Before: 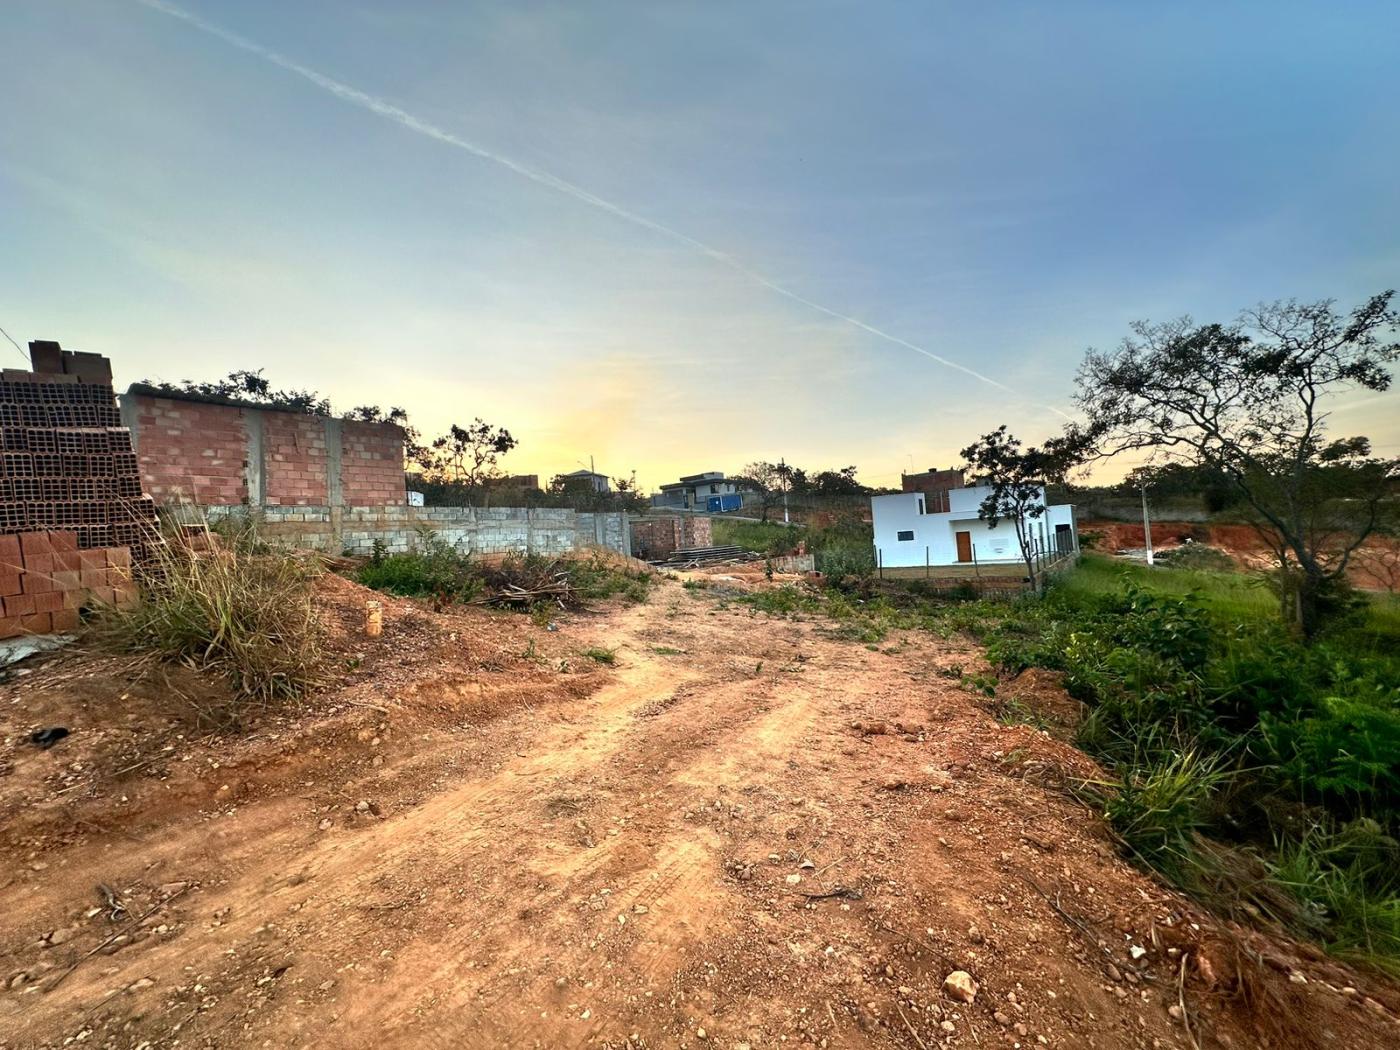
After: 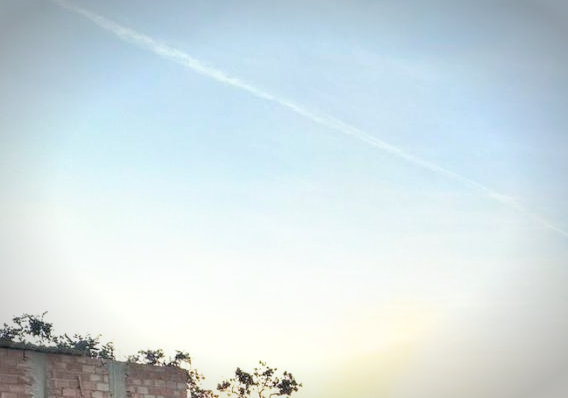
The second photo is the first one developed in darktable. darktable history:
crop: left 15.452%, top 5.459%, right 43.956%, bottom 56.62%
contrast brightness saturation: brightness 0.28
base curve: curves: ch0 [(0, 0) (0.579, 0.807) (1, 1)], preserve colors none
vignetting: automatic ratio true
white balance: red 0.986, blue 1.01
local contrast: on, module defaults
color contrast: green-magenta contrast 1.1, blue-yellow contrast 1.1, unbound 0
